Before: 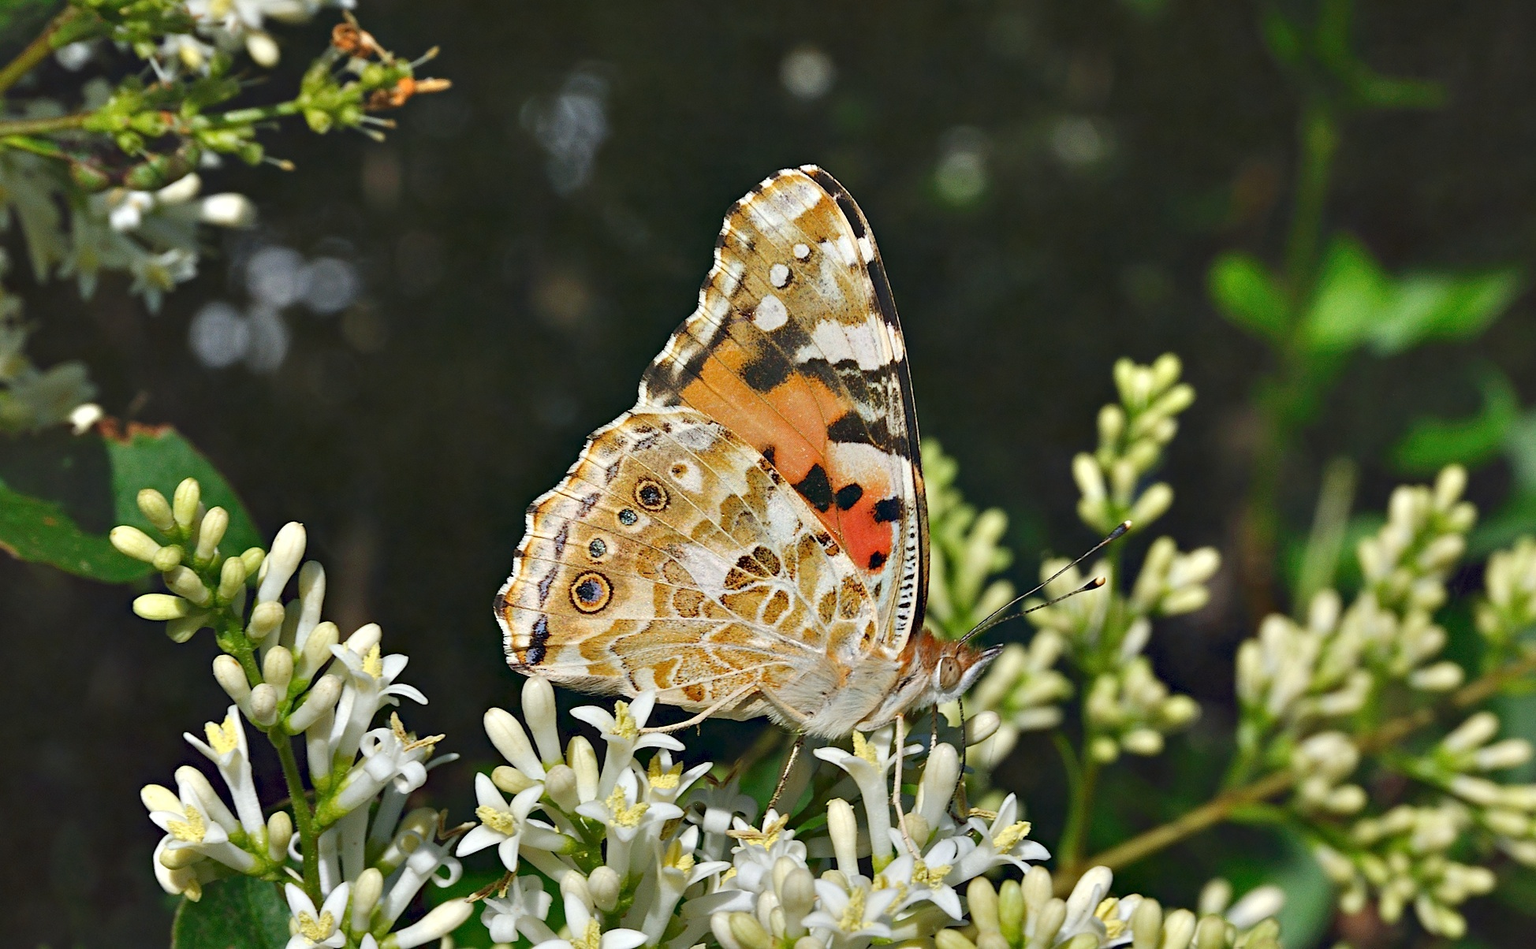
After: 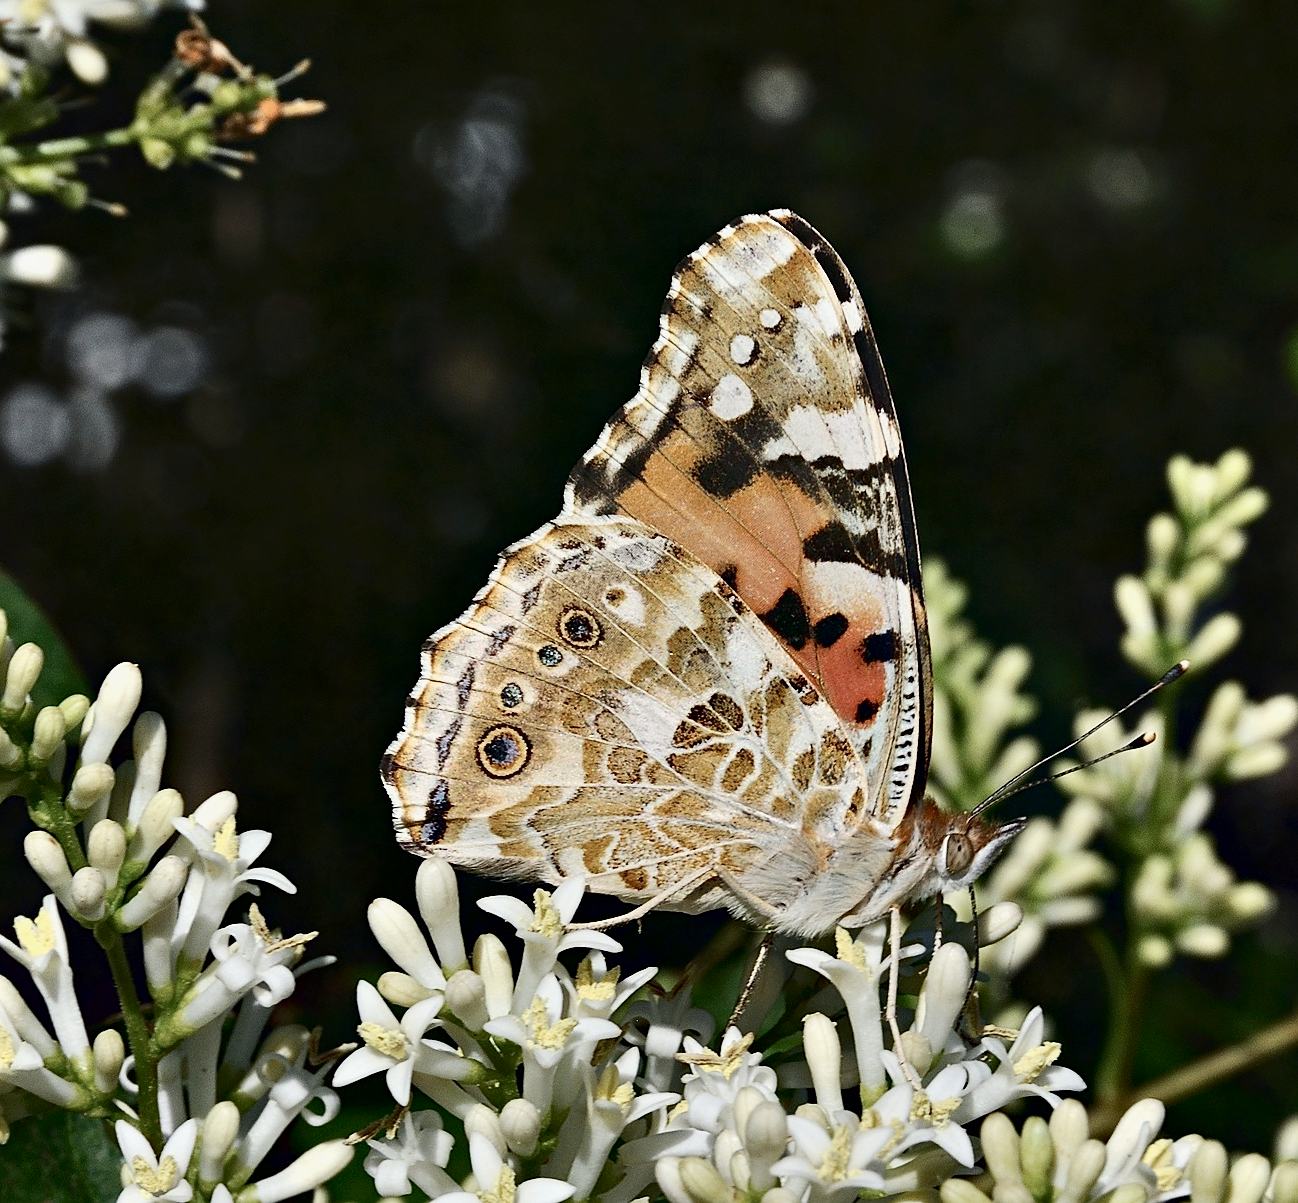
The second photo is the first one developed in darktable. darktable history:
exposure: black level correction 0.006, exposure -0.226 EV, compensate highlight preservation false
sharpen: radius 0.969, amount 0.604
crop and rotate: left 12.648%, right 20.685%
contrast brightness saturation: contrast 0.25, saturation -0.31
